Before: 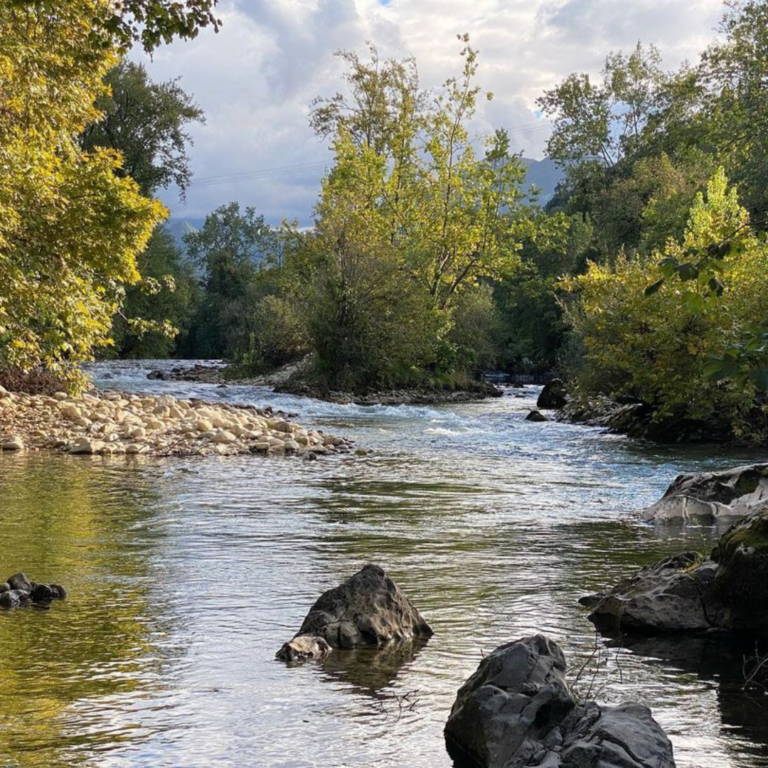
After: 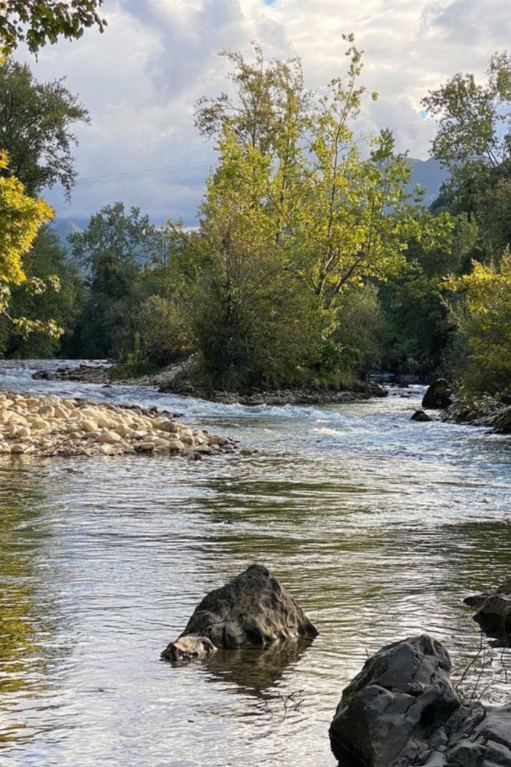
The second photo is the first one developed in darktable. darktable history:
crop and rotate: left 15.055%, right 18.278%
color correction: highlights b* 3
